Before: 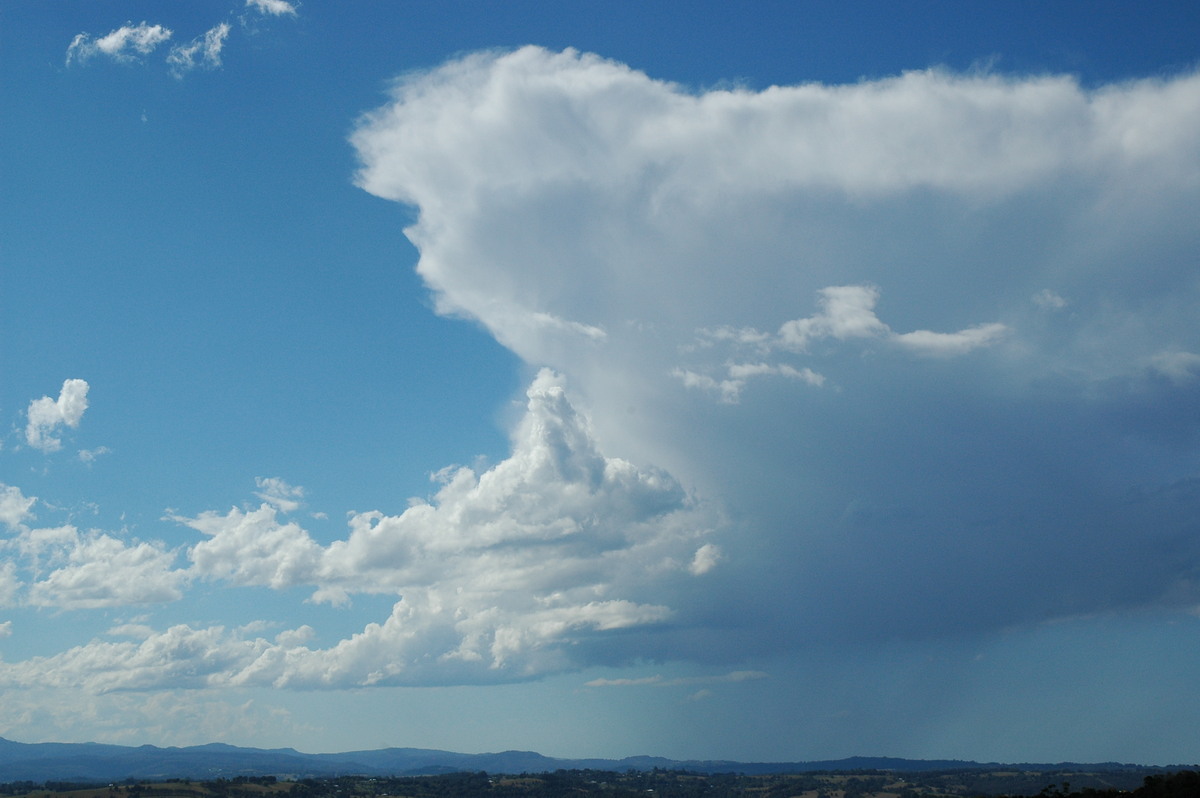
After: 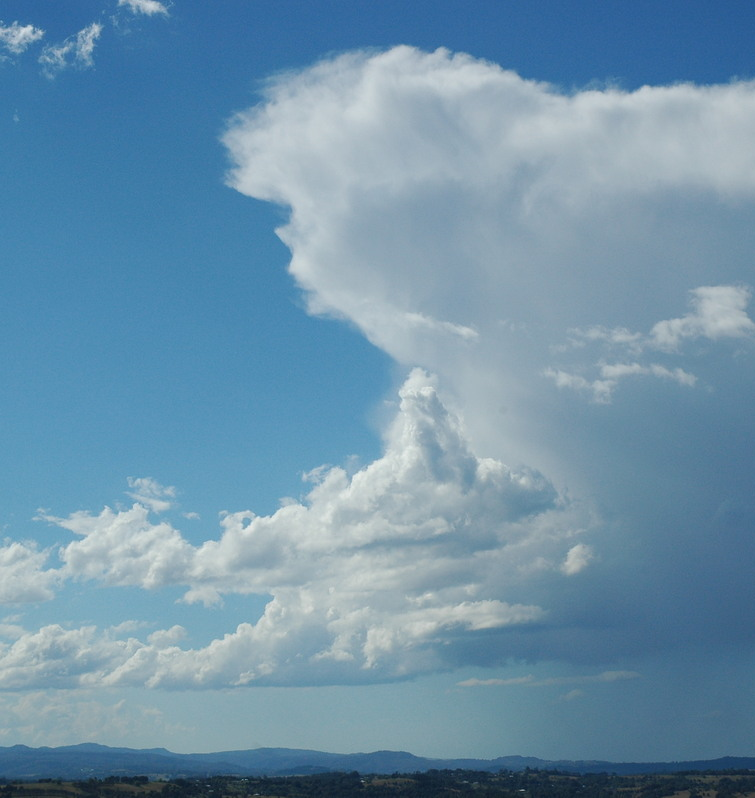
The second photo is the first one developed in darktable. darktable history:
crop: left 10.704%, right 26.316%
